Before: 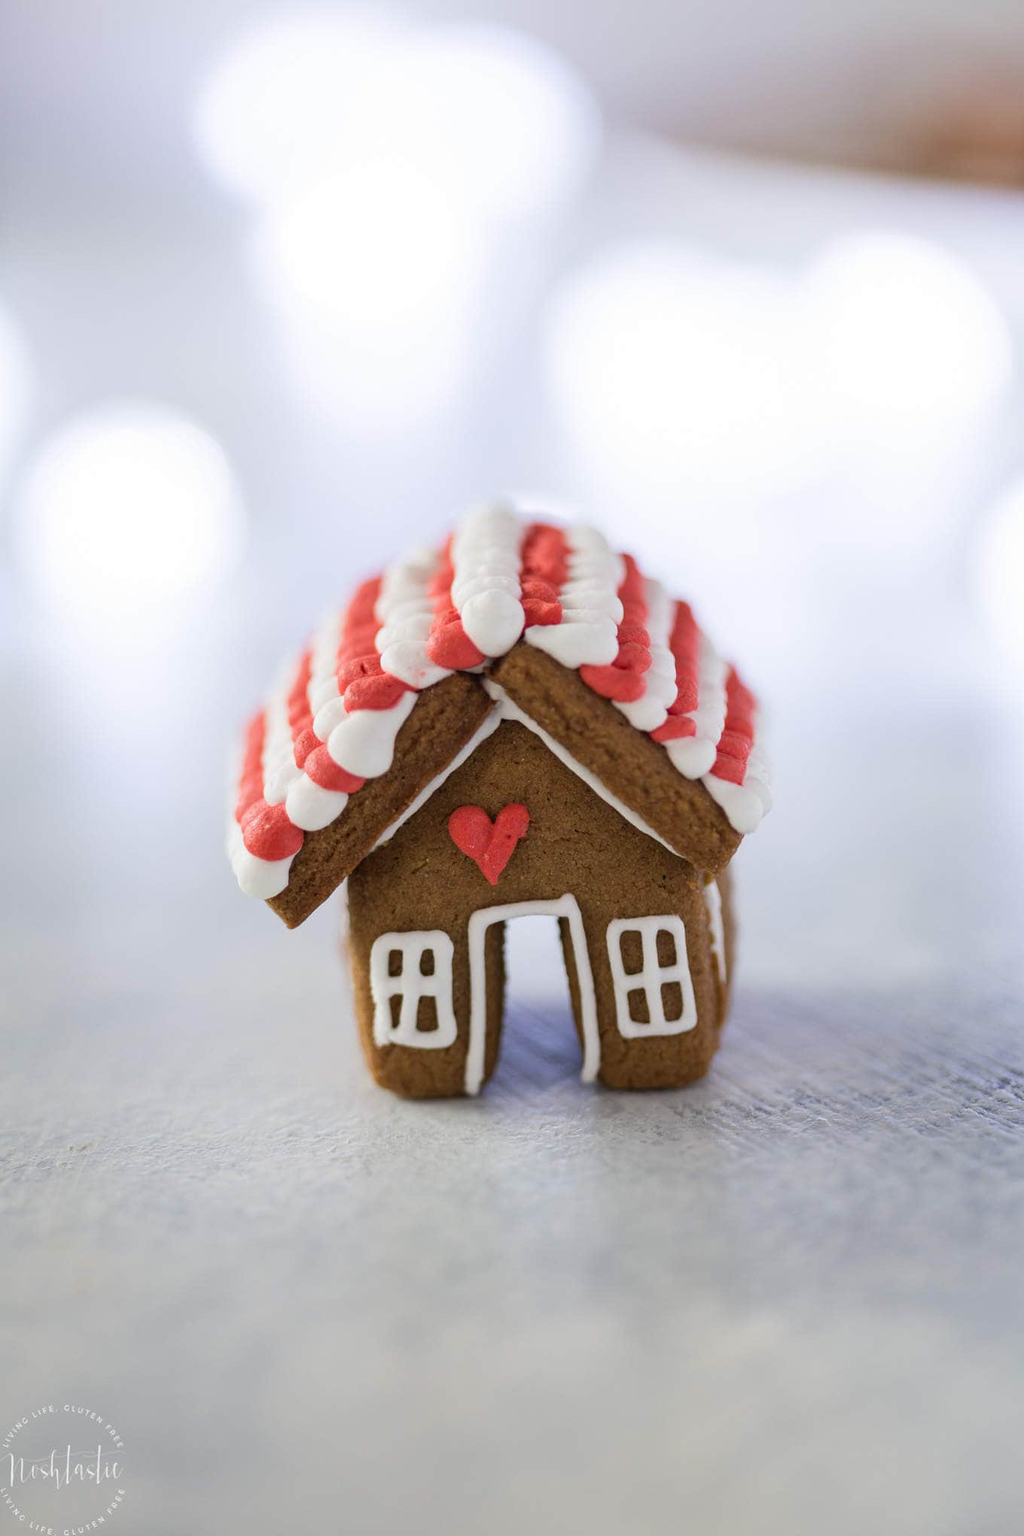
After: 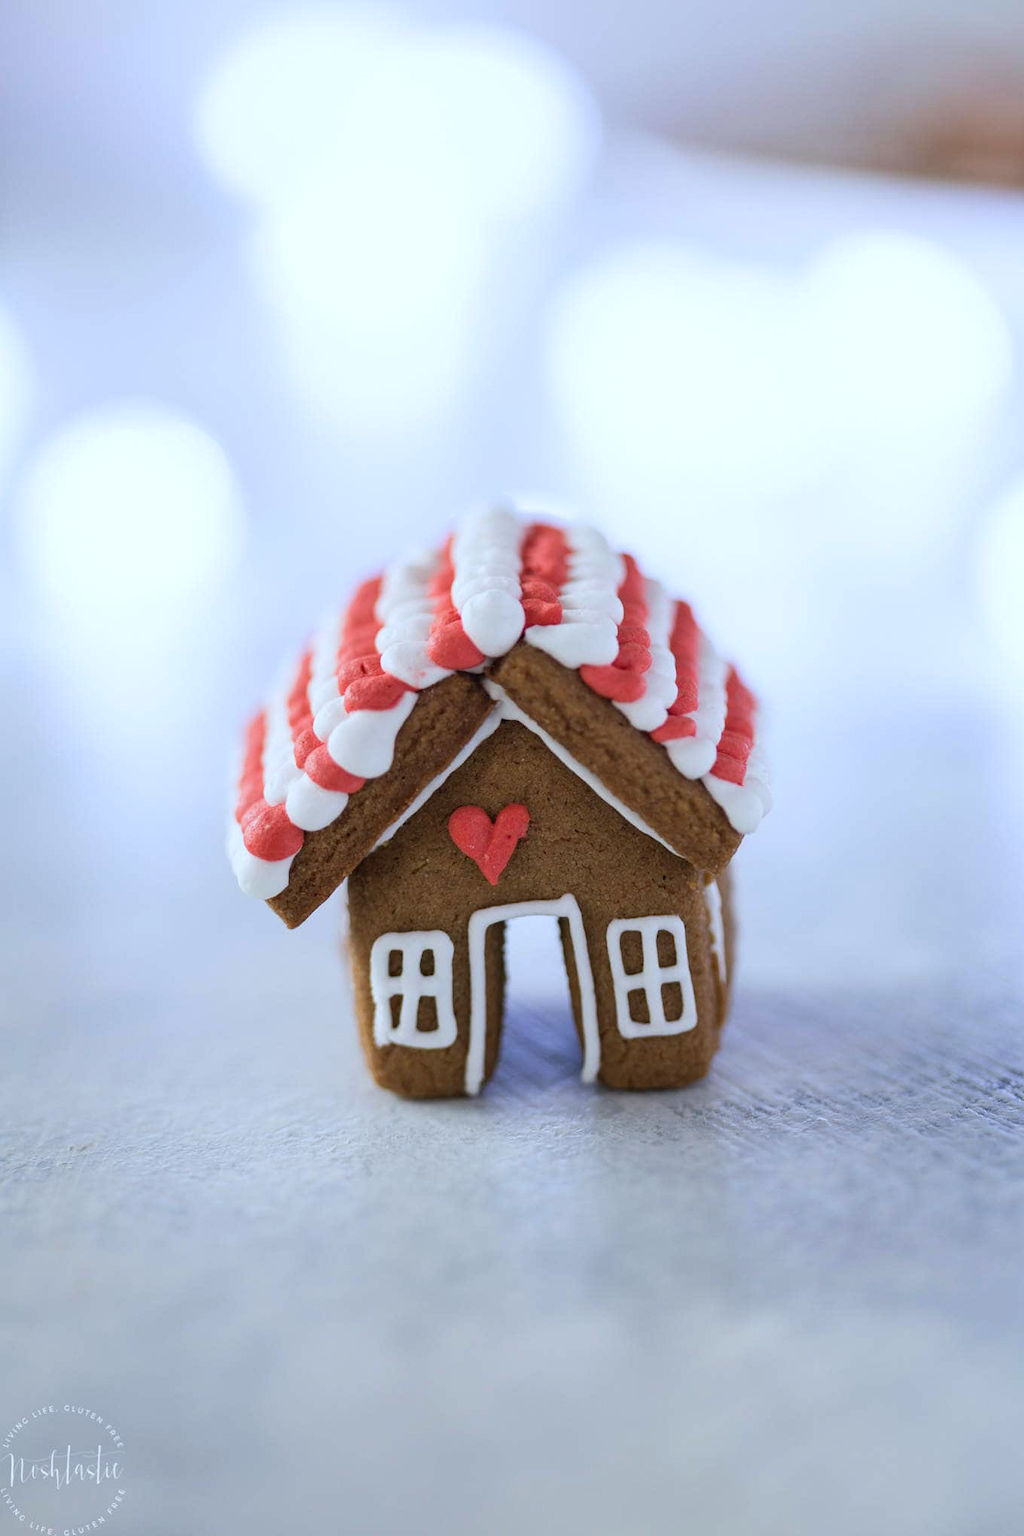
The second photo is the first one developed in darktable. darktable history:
color calibration: x 0.372, y 0.386, temperature 4283.97 K
